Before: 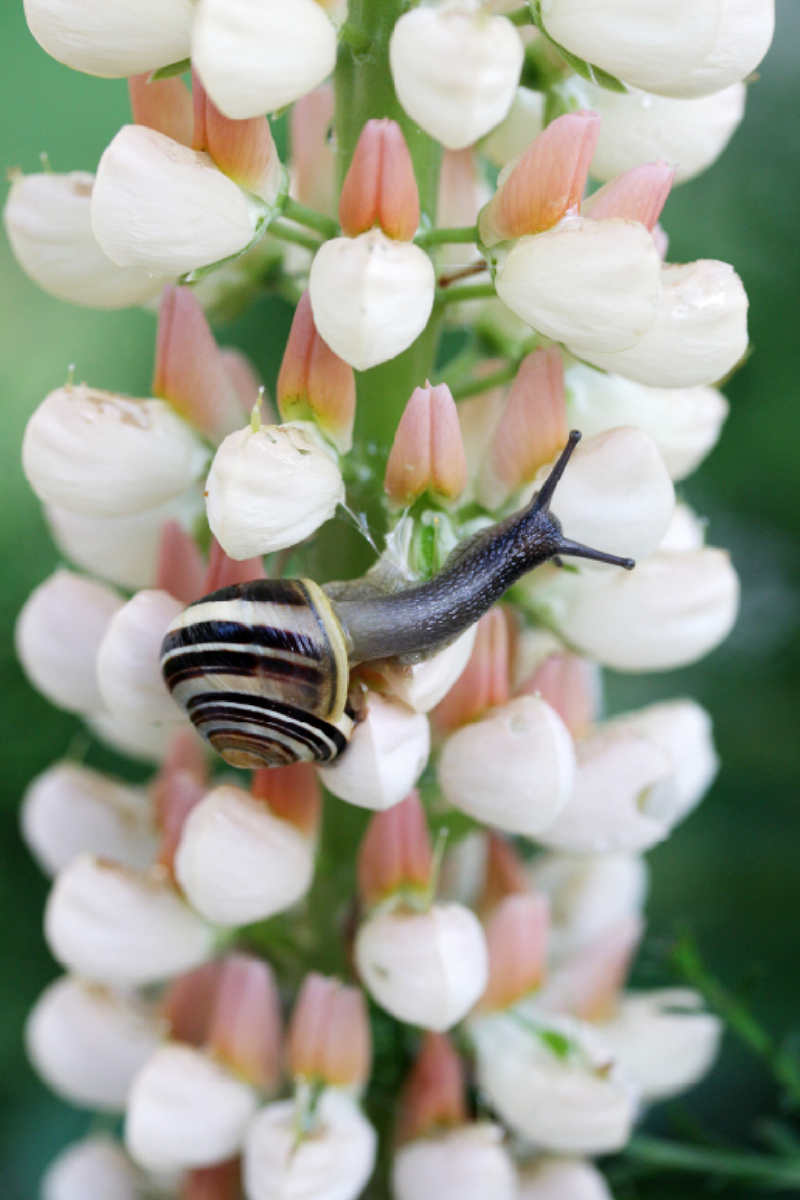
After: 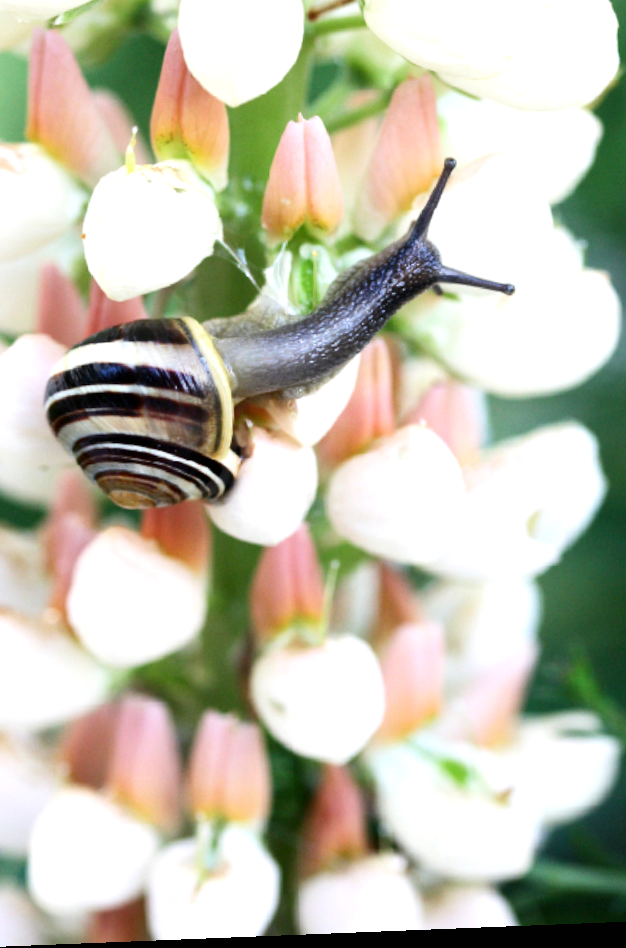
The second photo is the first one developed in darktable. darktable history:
rotate and perspective: rotation -2.29°, automatic cropping off
contrast brightness saturation: contrast 0.14
crop: left 16.871%, top 22.857%, right 9.116%
exposure: black level correction 0, exposure 0.7 EV, compensate exposure bias true, compensate highlight preservation false
